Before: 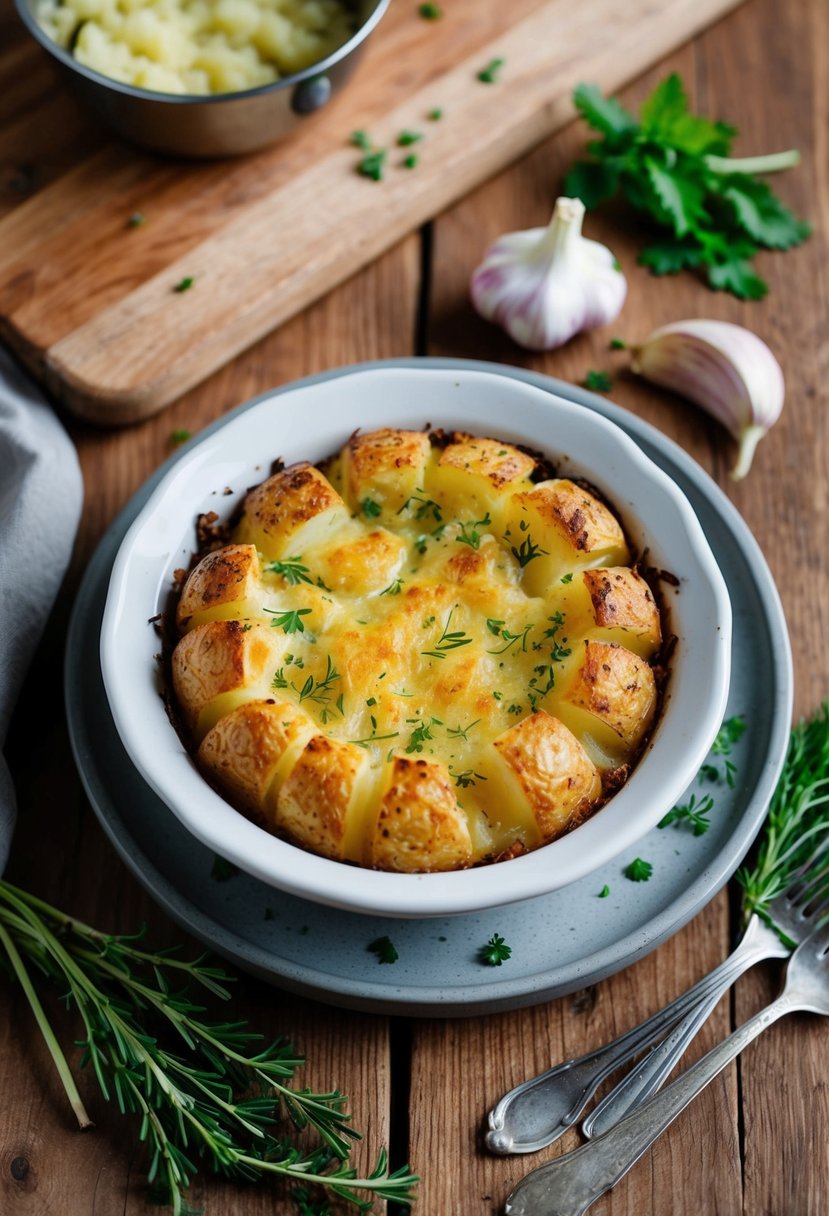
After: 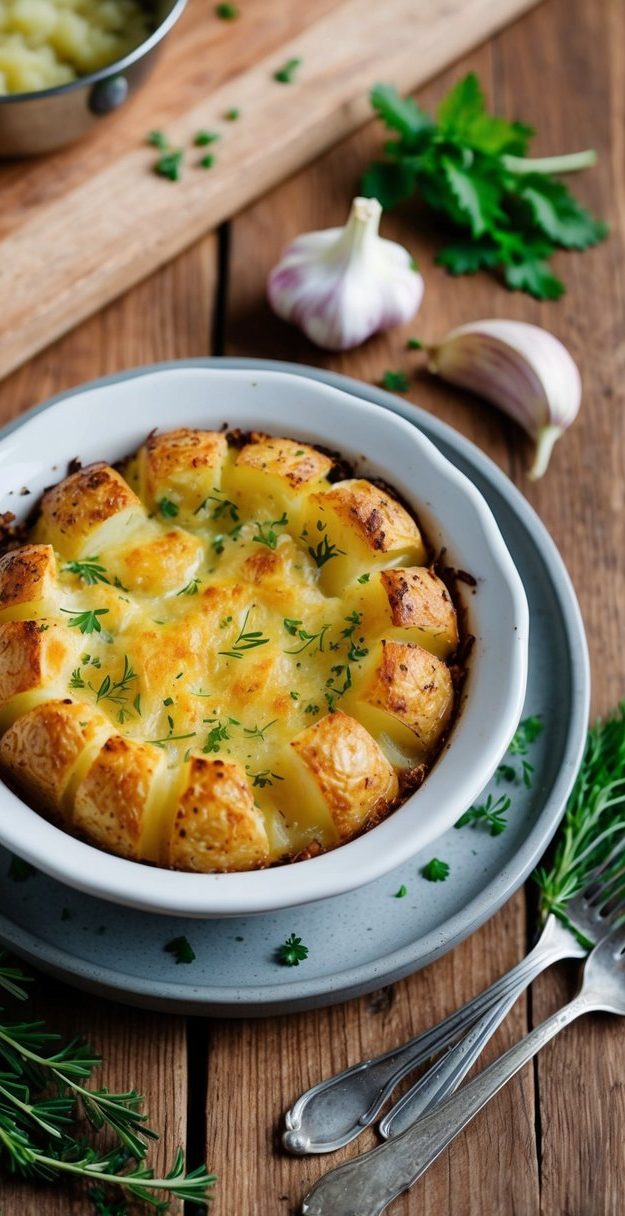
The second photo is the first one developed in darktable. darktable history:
crop and rotate: left 24.6%
color balance: on, module defaults
